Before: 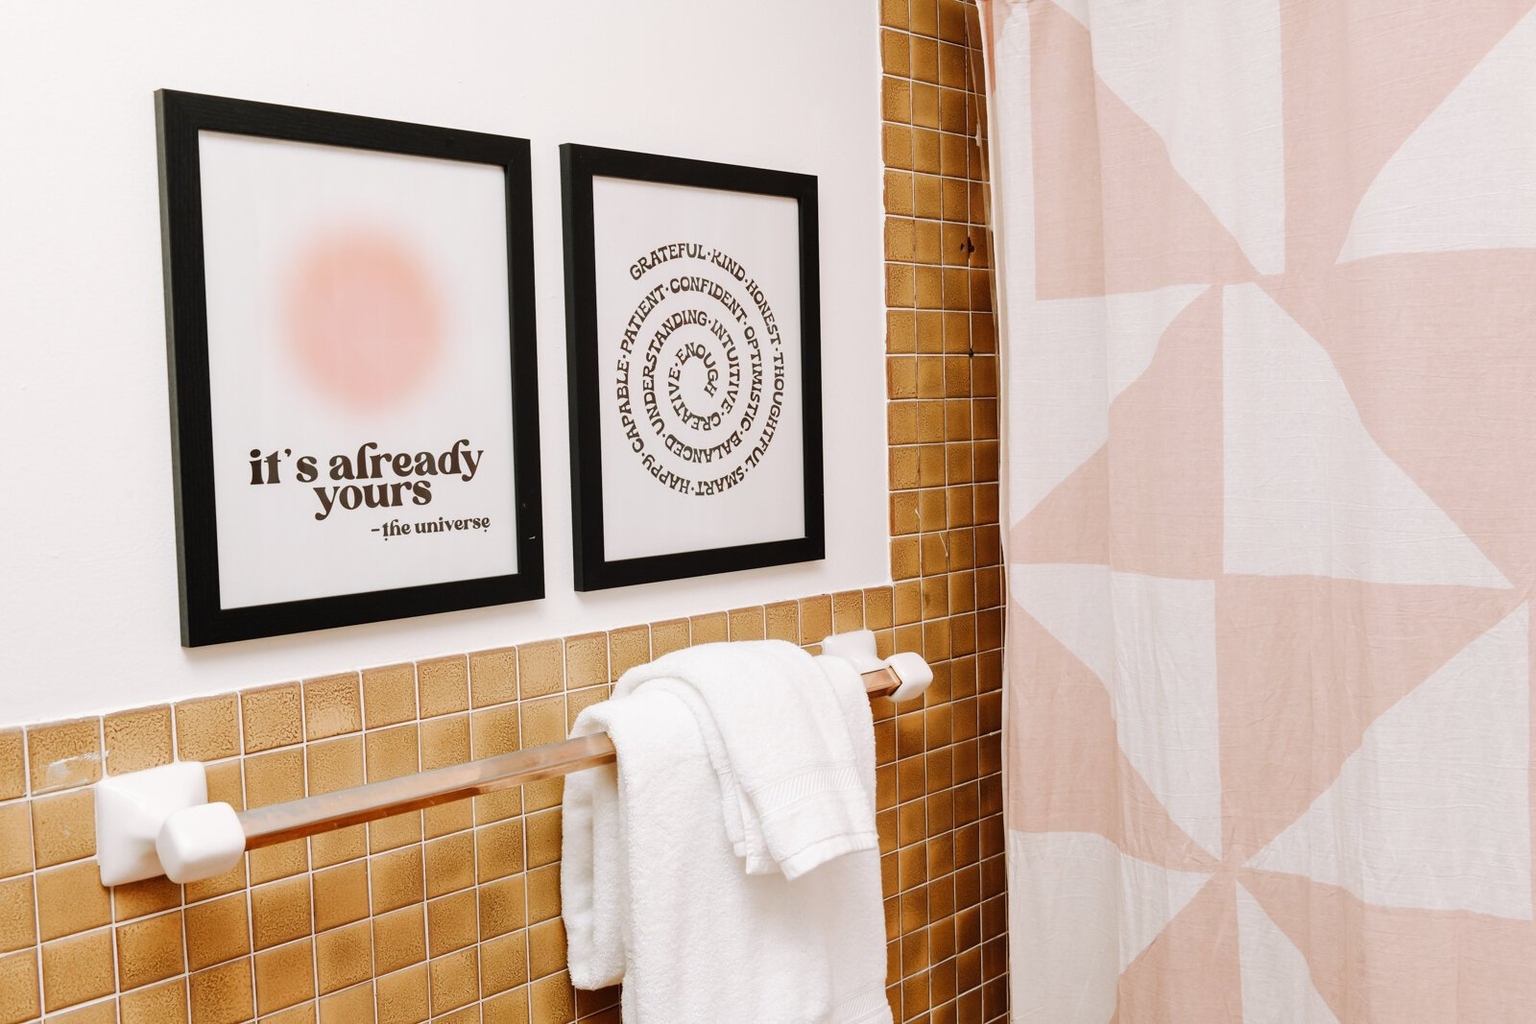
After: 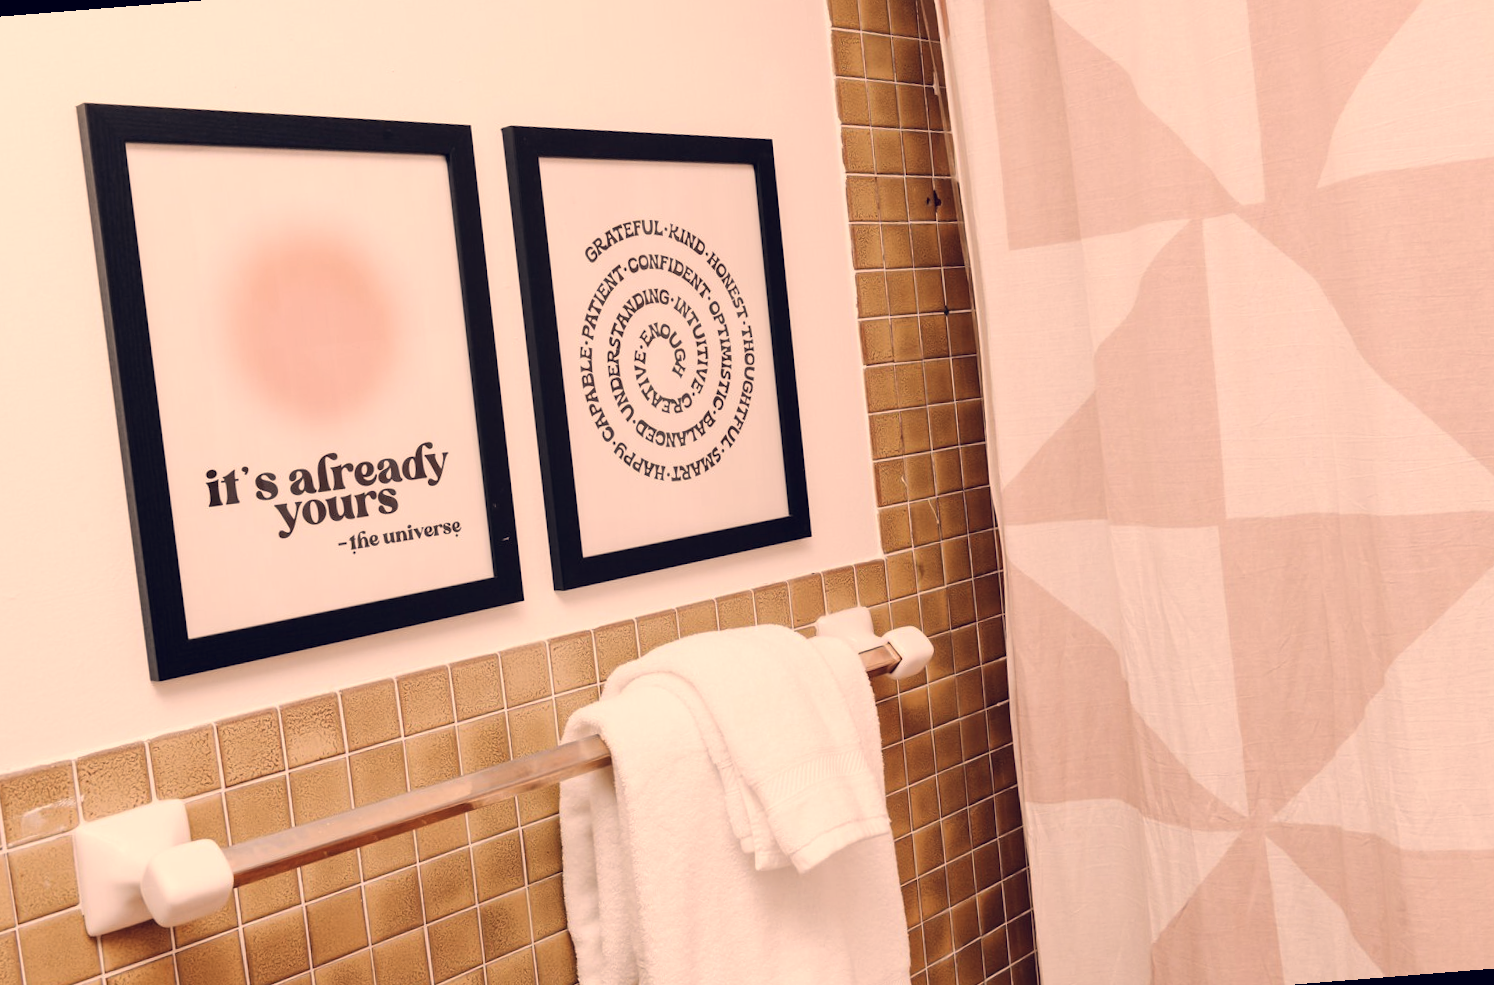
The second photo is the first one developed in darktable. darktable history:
color correction: highlights a* 19.59, highlights b* 27.49, shadows a* 3.46, shadows b* -17.28, saturation 0.73
rotate and perspective: rotation -4.57°, crop left 0.054, crop right 0.944, crop top 0.087, crop bottom 0.914
